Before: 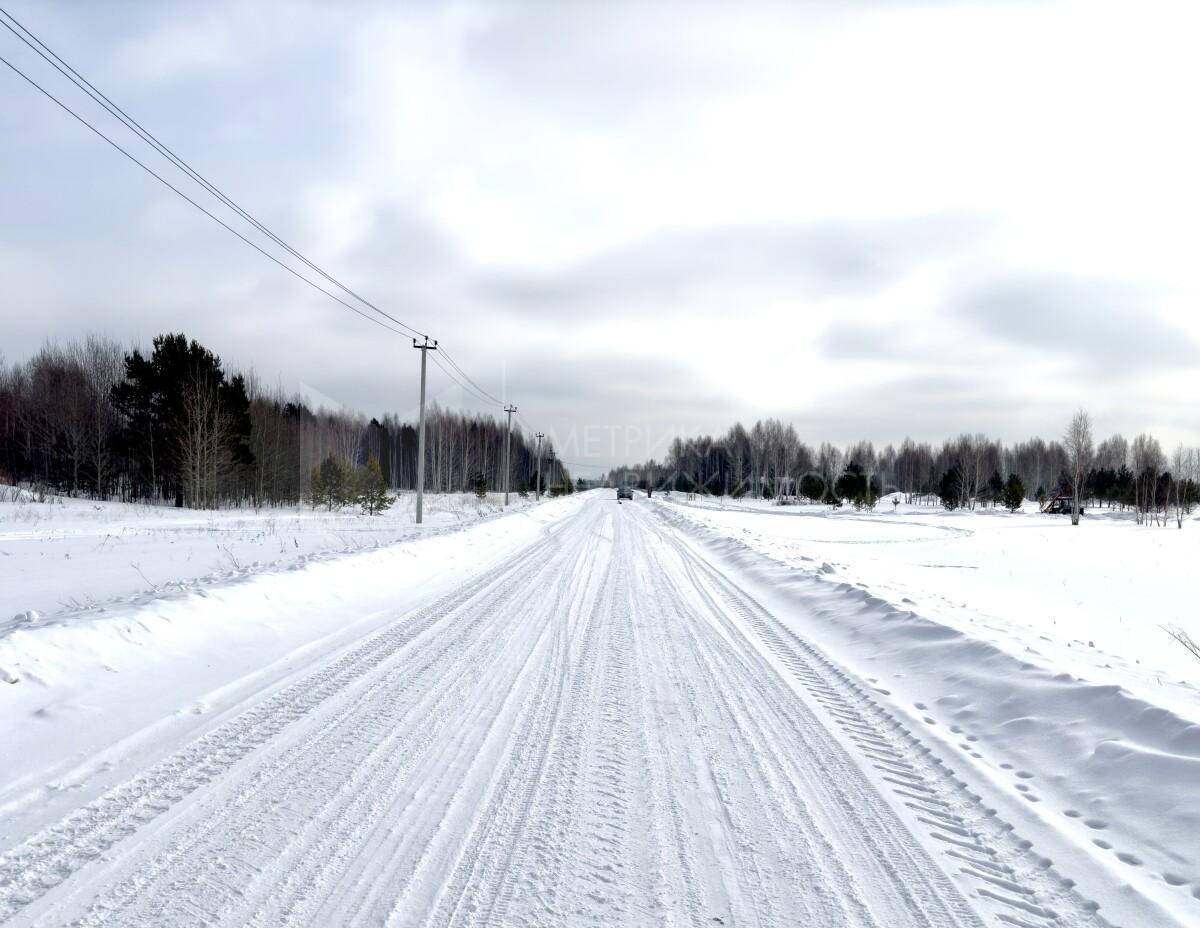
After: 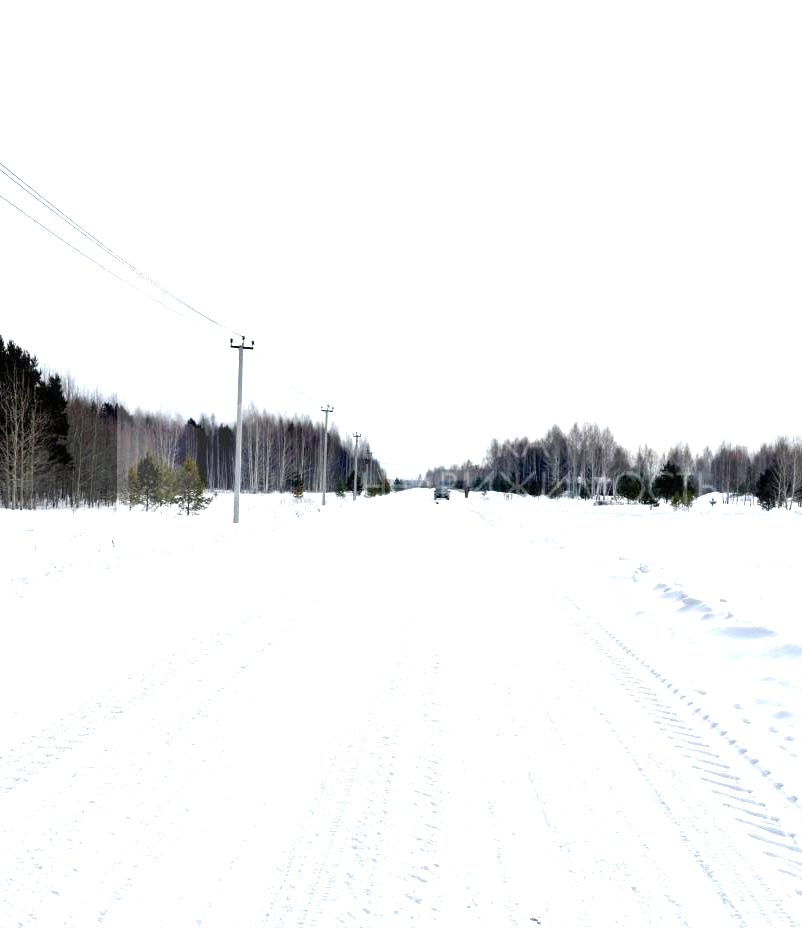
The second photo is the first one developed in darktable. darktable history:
exposure: black level correction 0, exposure 1.095 EV, compensate exposure bias true, compensate highlight preservation false
crop and rotate: left 15.279%, right 17.839%
